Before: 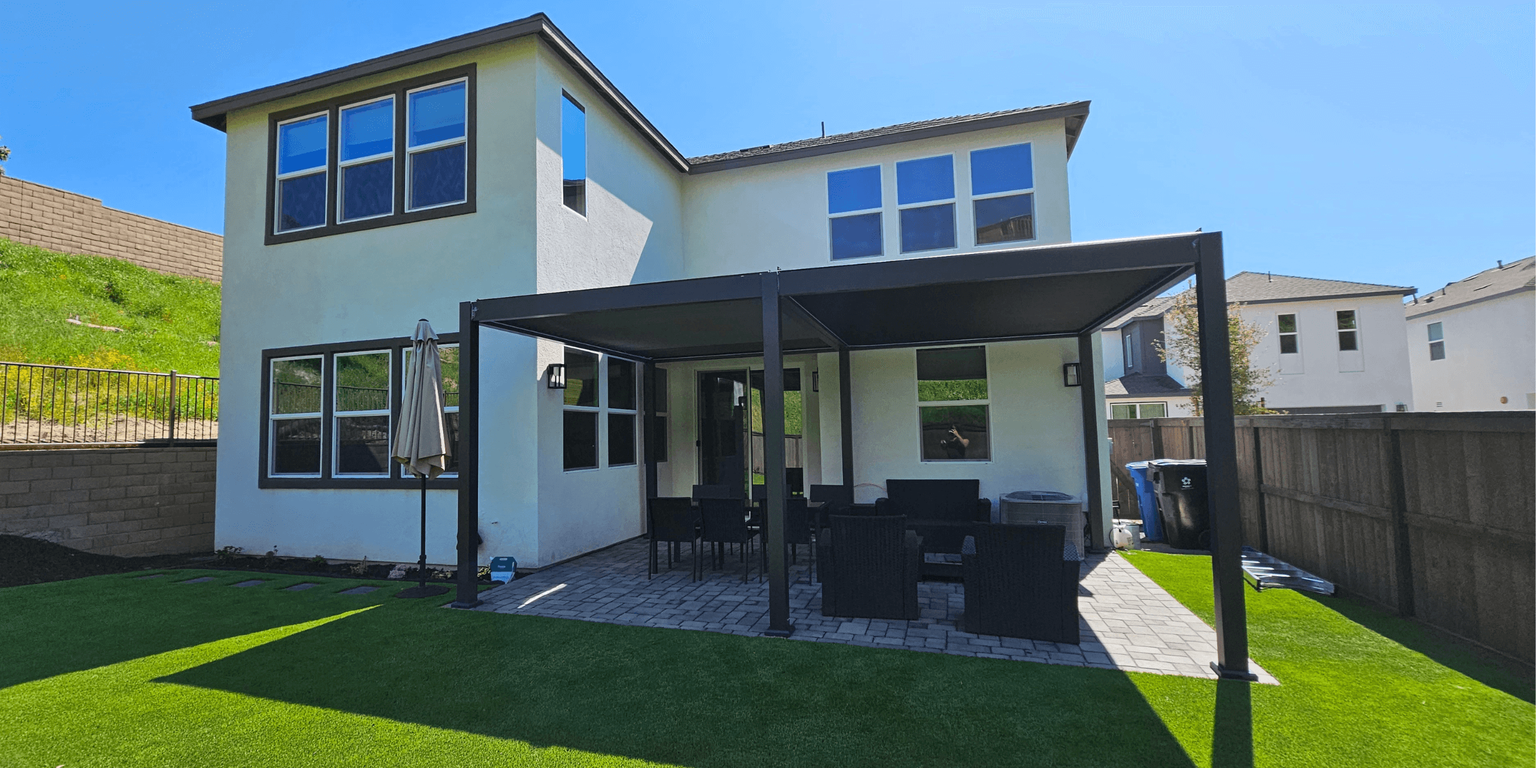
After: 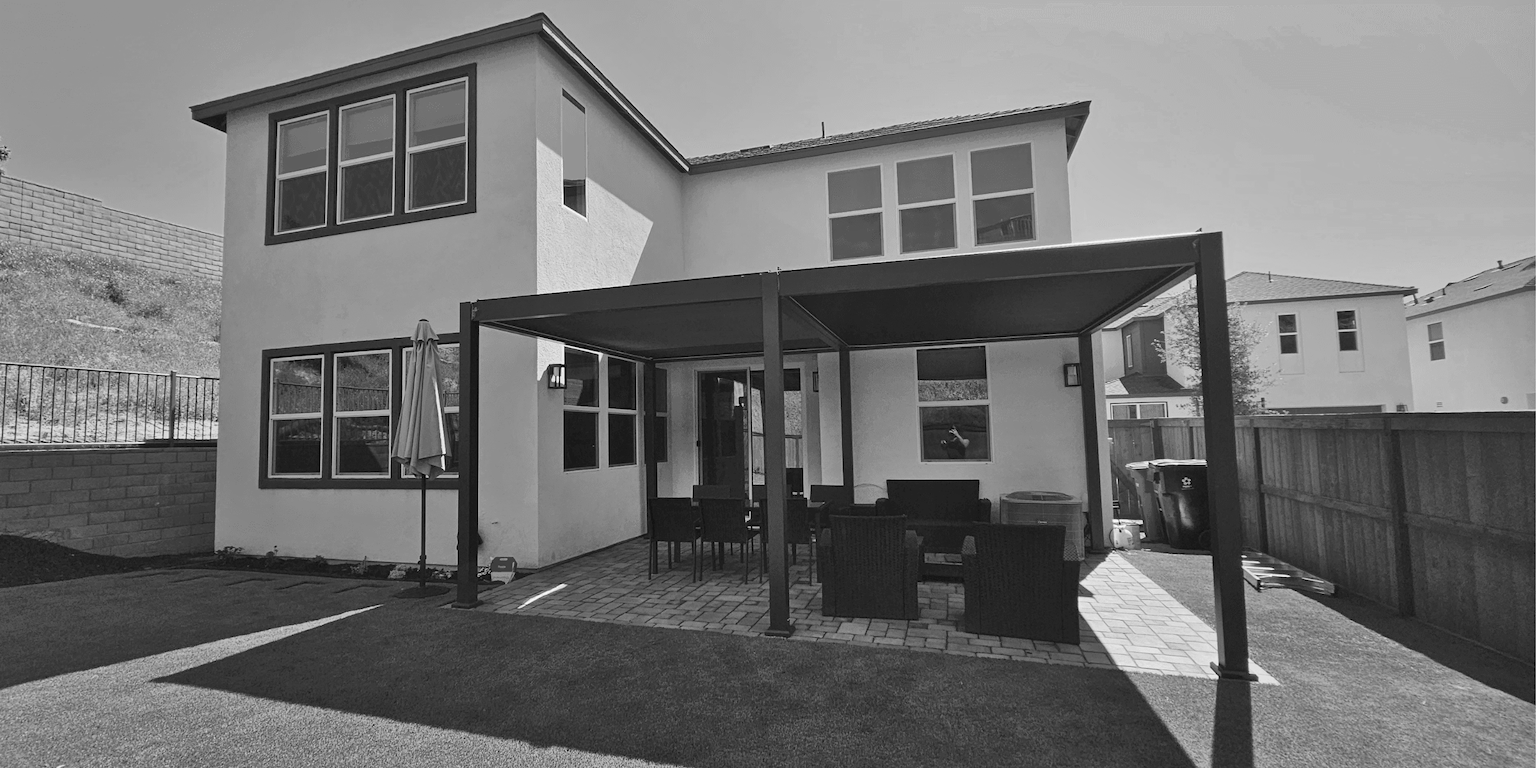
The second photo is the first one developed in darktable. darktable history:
haze removal: strength -0.05
shadows and highlights: soften with gaussian
monochrome: on, module defaults
white balance: red 0.974, blue 1.044
